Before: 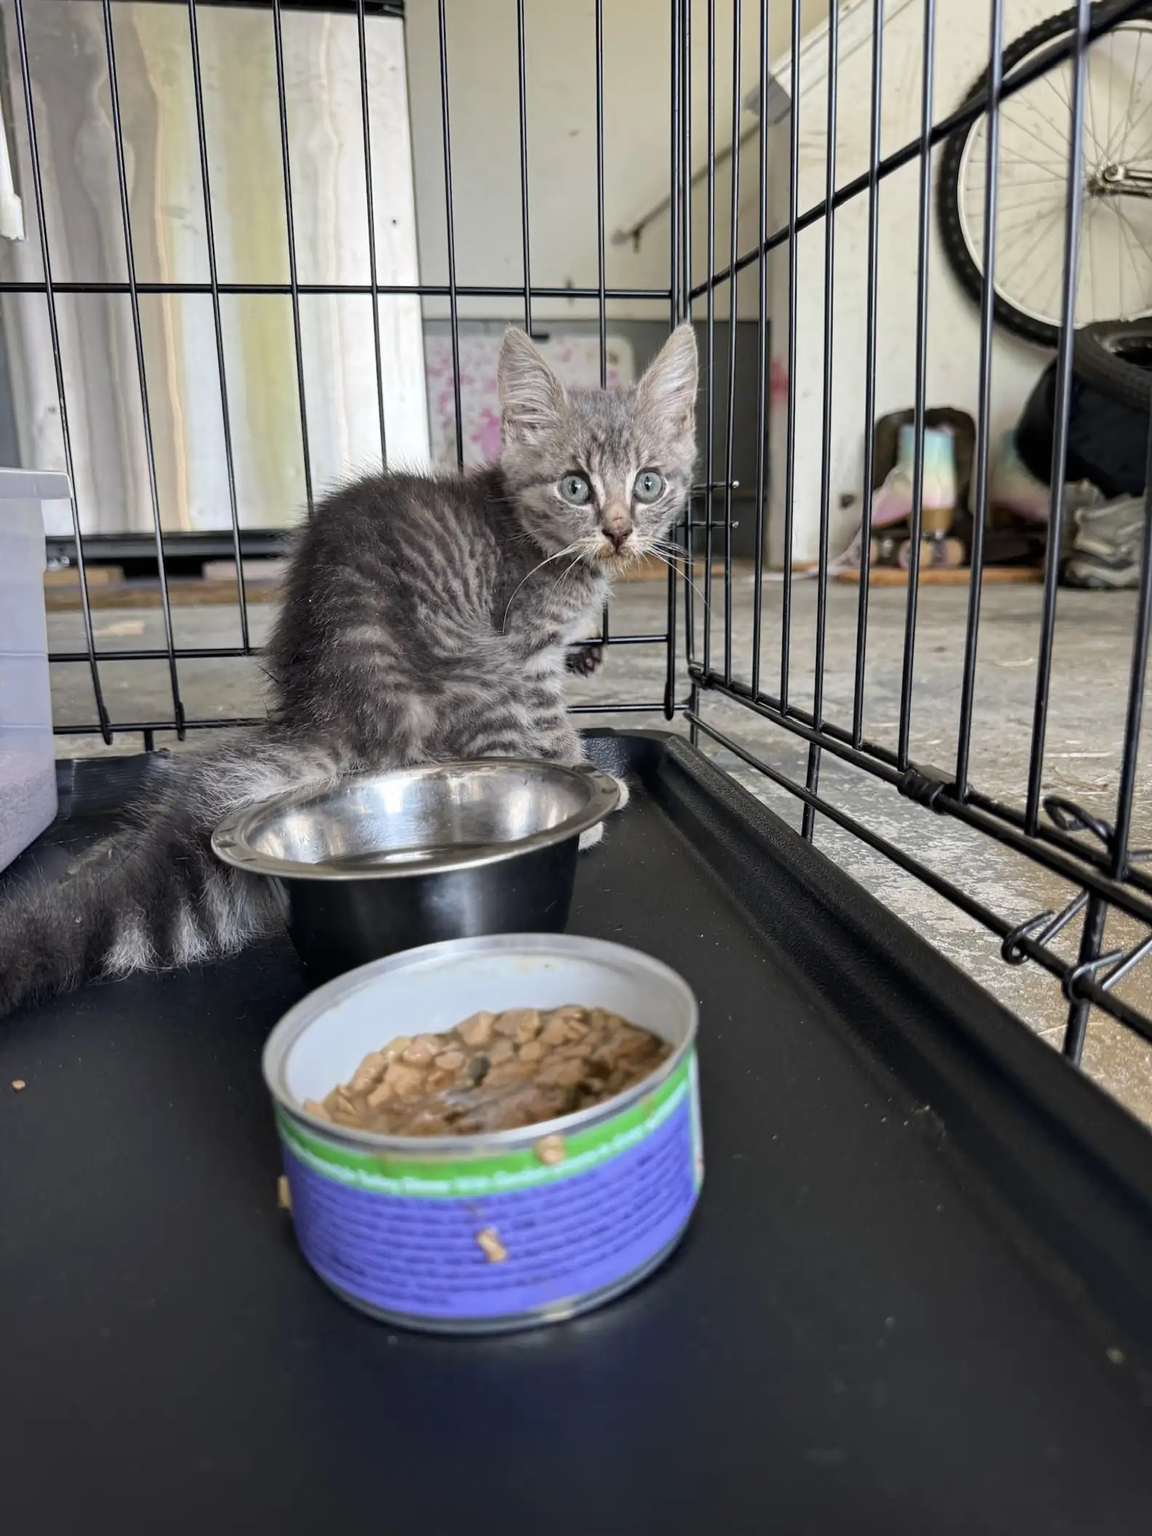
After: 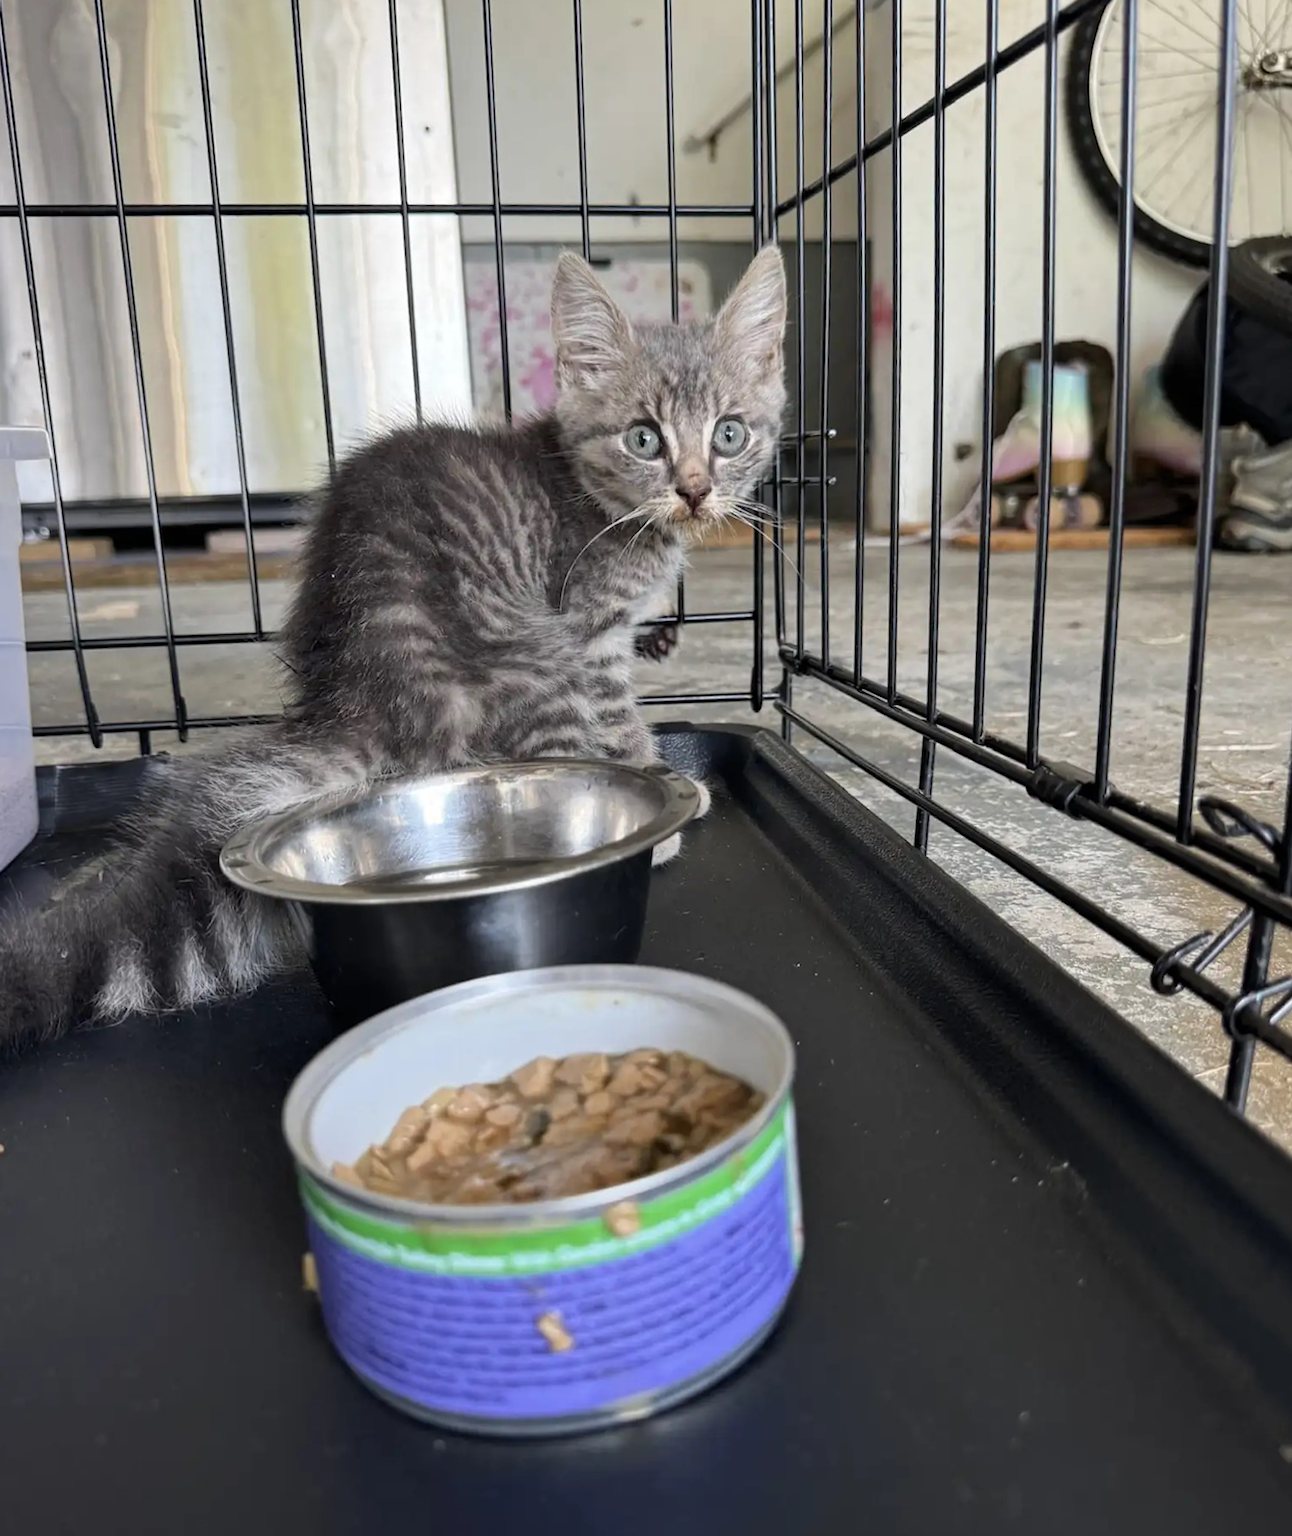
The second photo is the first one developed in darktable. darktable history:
rotate and perspective: rotation -3°, crop left 0.031, crop right 0.968, crop top 0.07, crop bottom 0.93
crop and rotate: angle -2.38°
